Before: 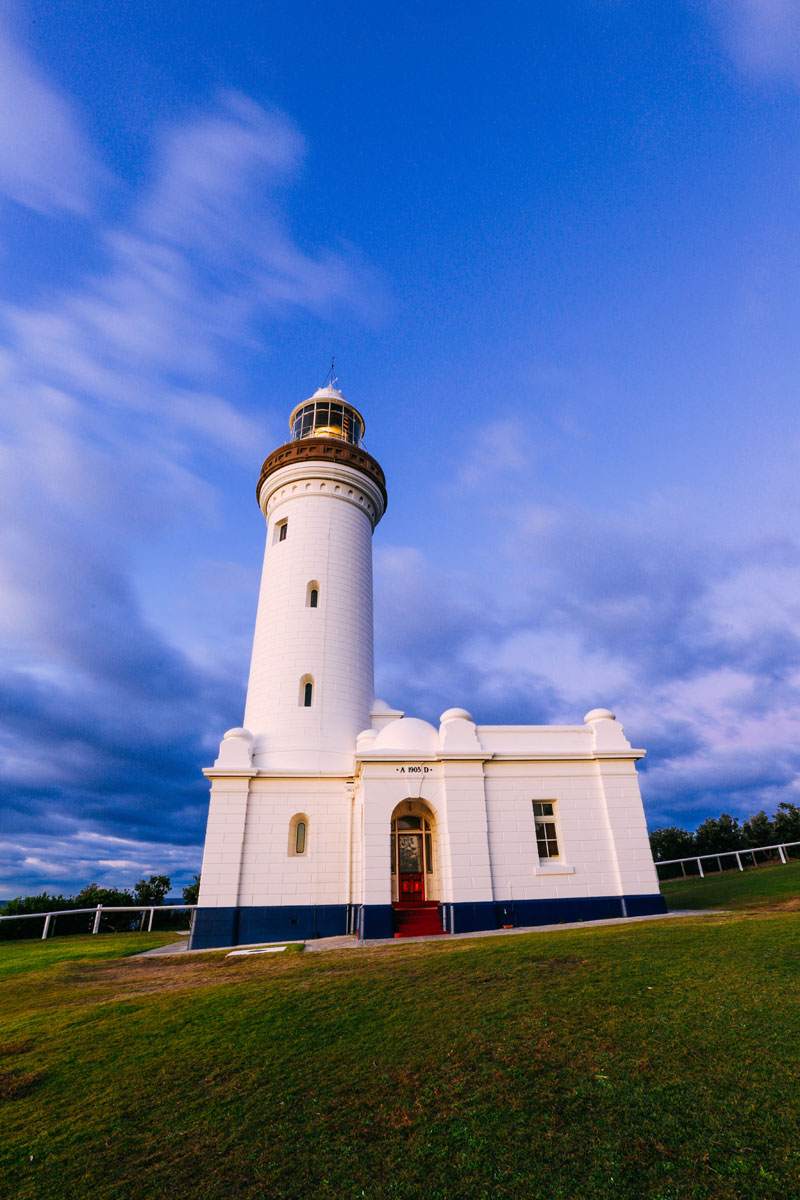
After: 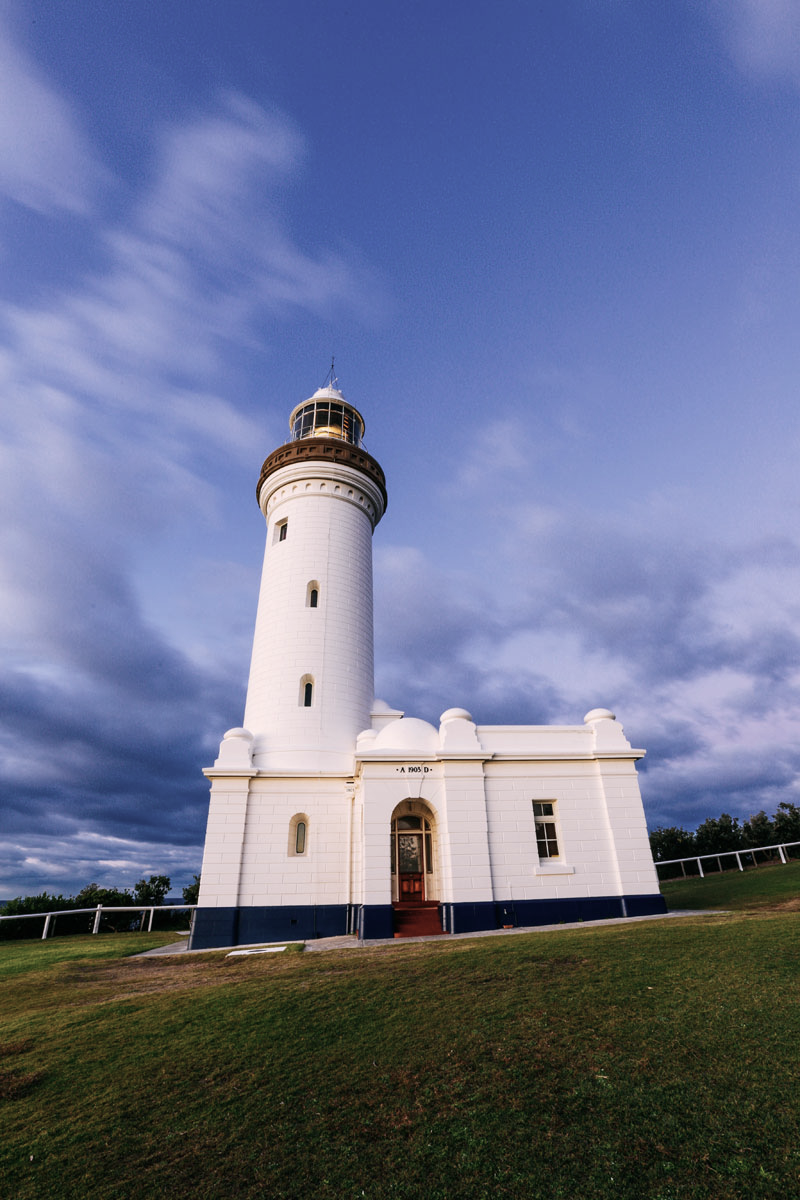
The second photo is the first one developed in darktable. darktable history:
contrast brightness saturation: contrast 0.098, saturation -0.369
